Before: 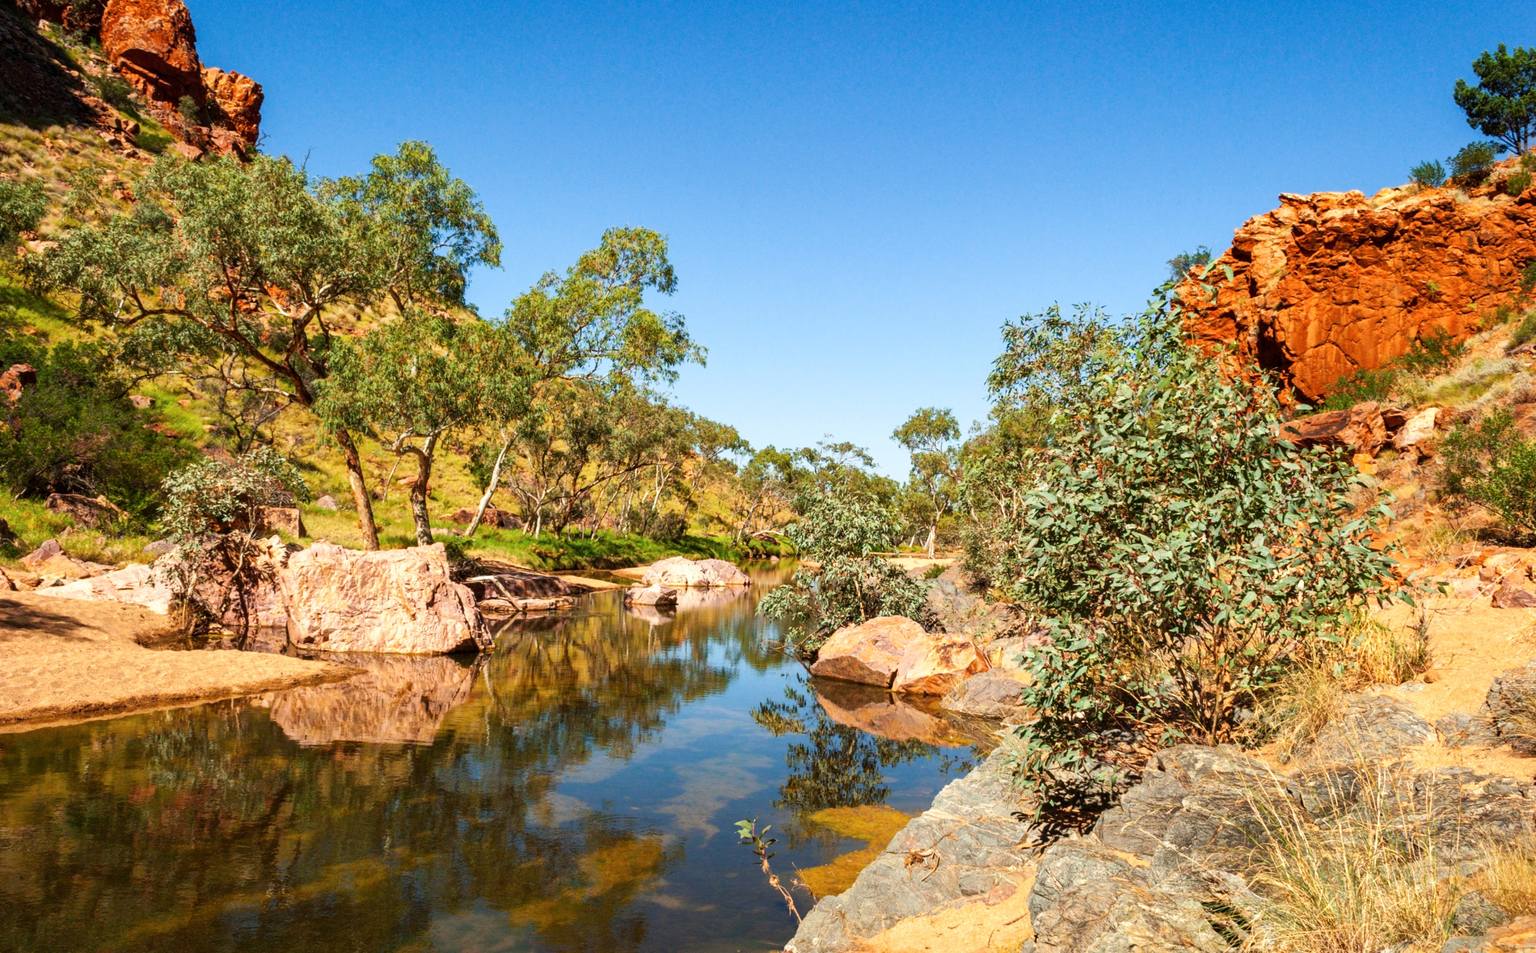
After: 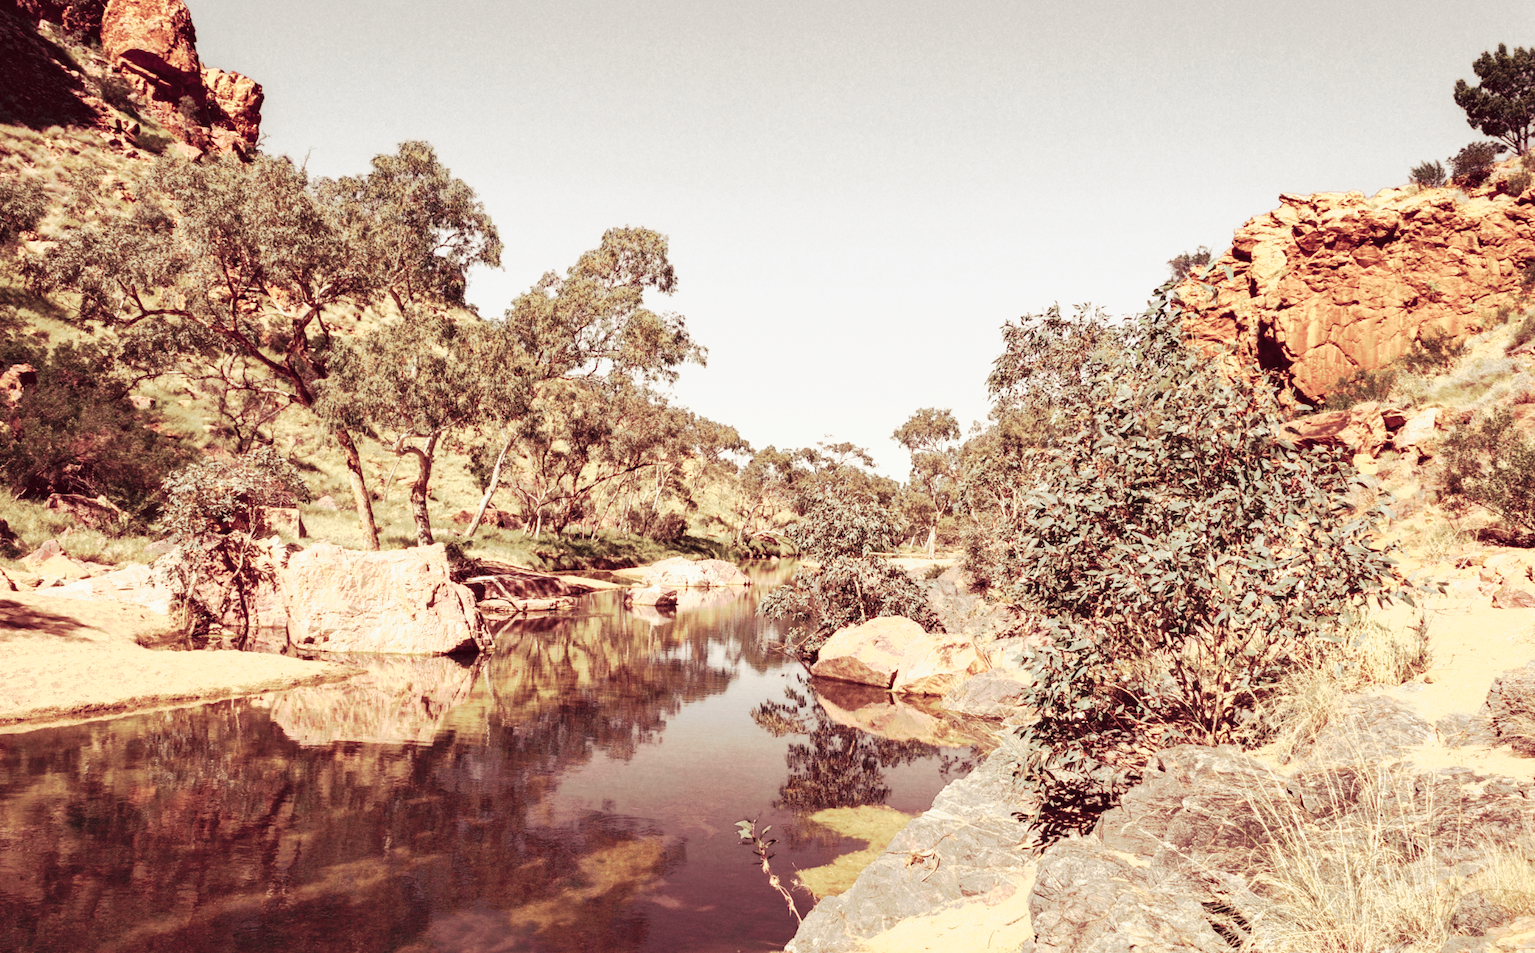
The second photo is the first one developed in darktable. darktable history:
tone curve: curves: ch0 [(0, 0) (0.003, 0.024) (0.011, 0.029) (0.025, 0.044) (0.044, 0.072) (0.069, 0.104) (0.1, 0.131) (0.136, 0.159) (0.177, 0.191) (0.224, 0.245) (0.277, 0.298) (0.335, 0.354) (0.399, 0.428) (0.468, 0.503) (0.543, 0.596) (0.623, 0.684) (0.709, 0.781) (0.801, 0.843) (0.898, 0.946) (1, 1)], preserve colors none
color look up table: target L [93.89, 92.75, 91.23, 83.76, 79.41, 78.52, 71.8, 69.47, 61.57, 51.82, 22.09, 3.943, 200.39, 88.82, 79.69, 68.29, 72.95, 59.35, 66.59, 55.69, 57.39, 54.43, 43.8, 36.33, 30.47, 25.55, 97.54, 76.26, 74.21, 83.47, 90.79, 80.8, 62.77, 91.53, 59.67, 85.07, 79.7, 43.71, 43.02, 43.71, 61, 16.31, 91.99, 94.02, 80.33, 91.02, 72, 35.51, 33.63], target a [-2.923, -4.447, -12.66, -7.278, 2.289, -12.1, -1.019, -13.23, 7.24, 1.045, 7.067, 7.49, 0, -0.318, 11.66, 8.619, 26.61, 15.24, 11.29, 54.82, 45.15, 29.14, 52.3, 43.24, 26.61, 27.87, 0.27, 8.391, 23.81, 11.48, 3.993, 2.435, 55.69, 0.264, 58.47, 7.025, 2.62, 27.2, 41.72, 39.85, 10.46, 28.85, -4.968, 2.12, -1.003, -0.452, 5.643, 14.95, 19.49], target b [7.661, 15.53, 8.13, 31.75, 26.43, 26.74, 15.97, 30.31, 20.25, 24.2, 13.79, 1.961, 0, 31.83, 37.92, 18.82, 23.94, 12.91, 28.8, 18.23, 5.212, 19.84, 16.6, 15.88, 16.38, 7.98, 5.106, 15.33, 7.656, -5.887, -3.233, 15.75, -12.66, -2.936, -38.63, -4.113, 14.19, 2.695, -6.178, -12.29, 12.06, -0.004, 0.644, -0.569, 13.72, -1.501, 10.11, 7.214, 7.27], num patches 49
